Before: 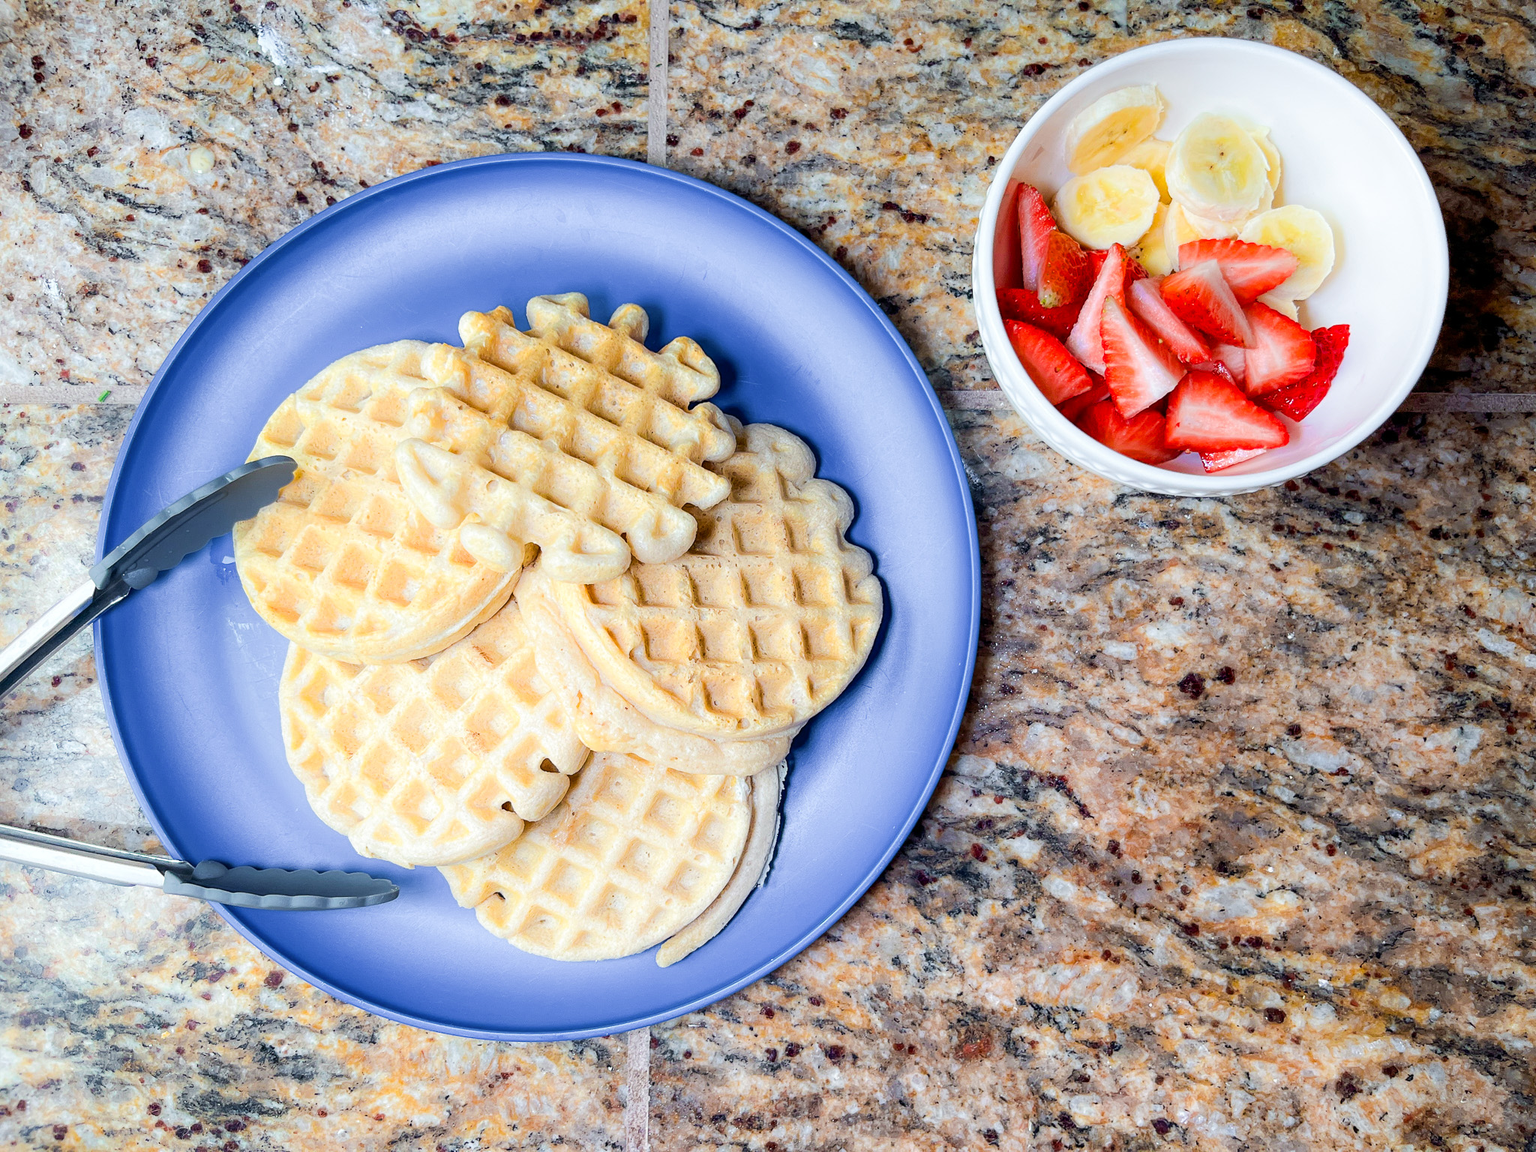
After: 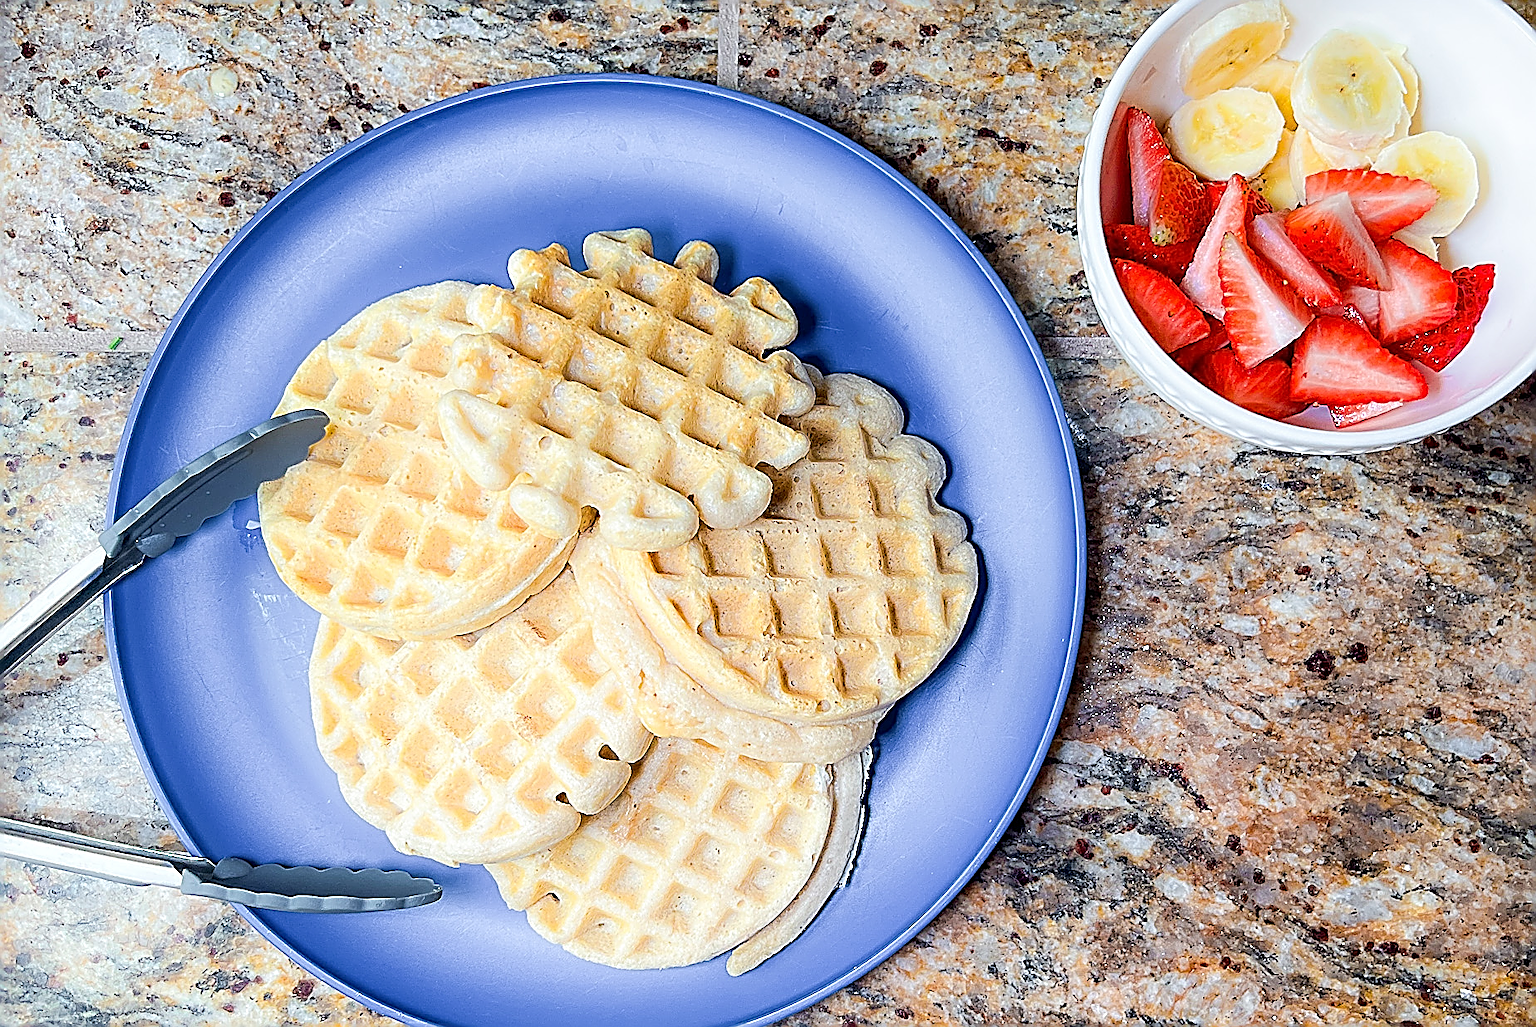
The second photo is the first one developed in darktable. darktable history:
crop: top 7.49%, right 9.717%, bottom 11.943%
sharpen: amount 2
